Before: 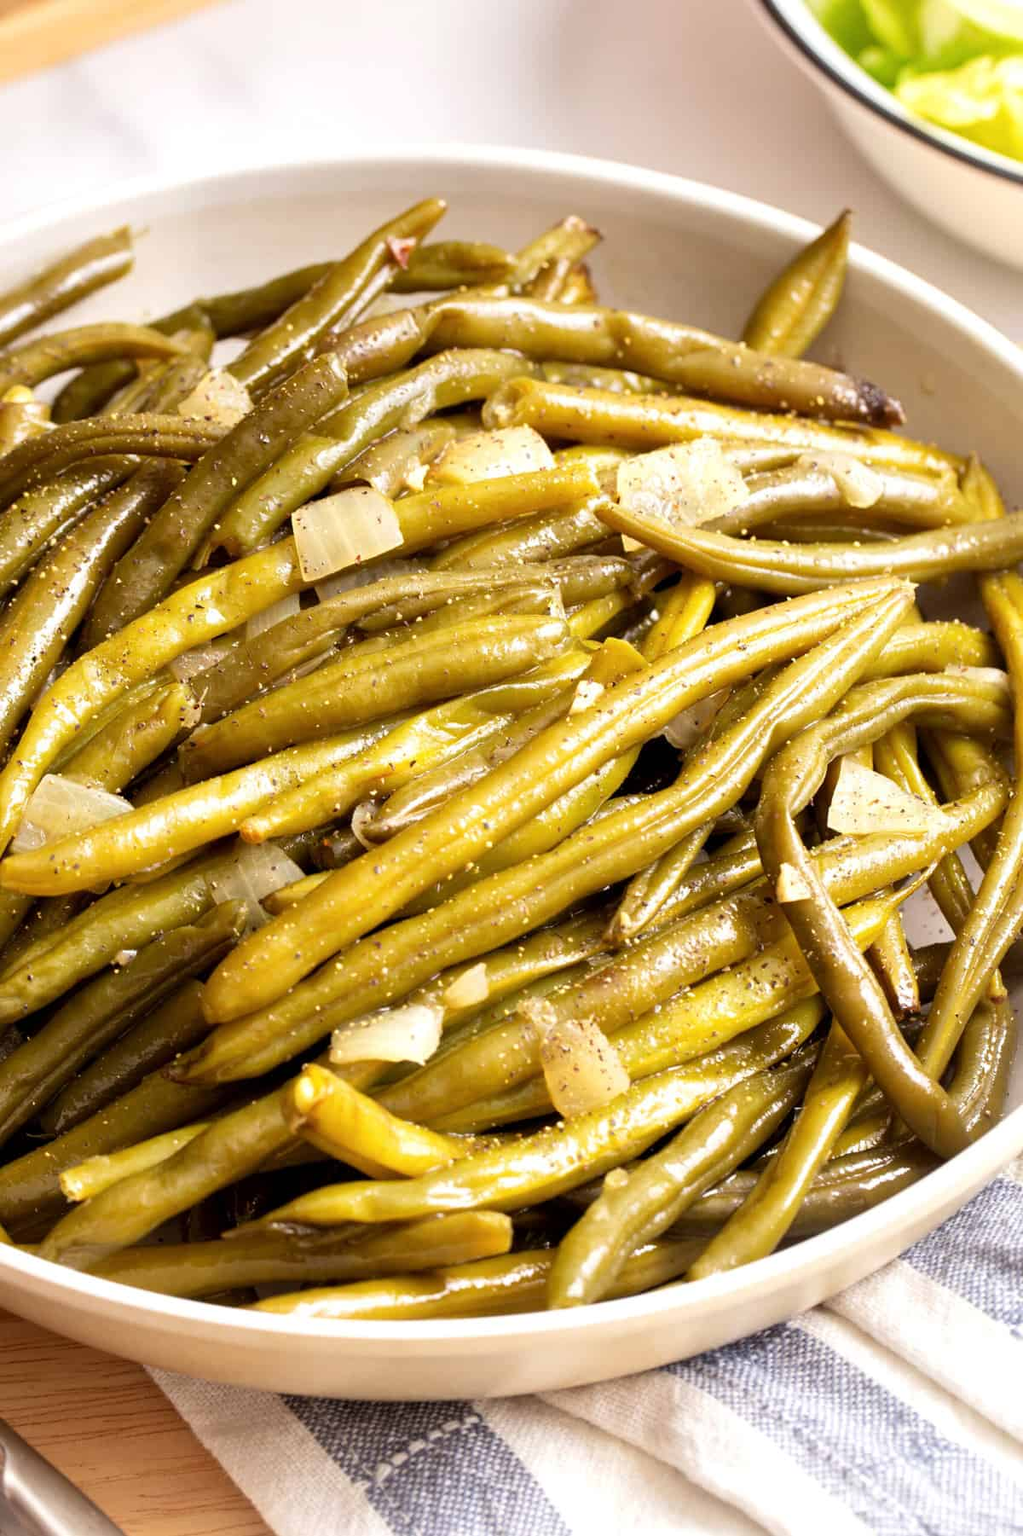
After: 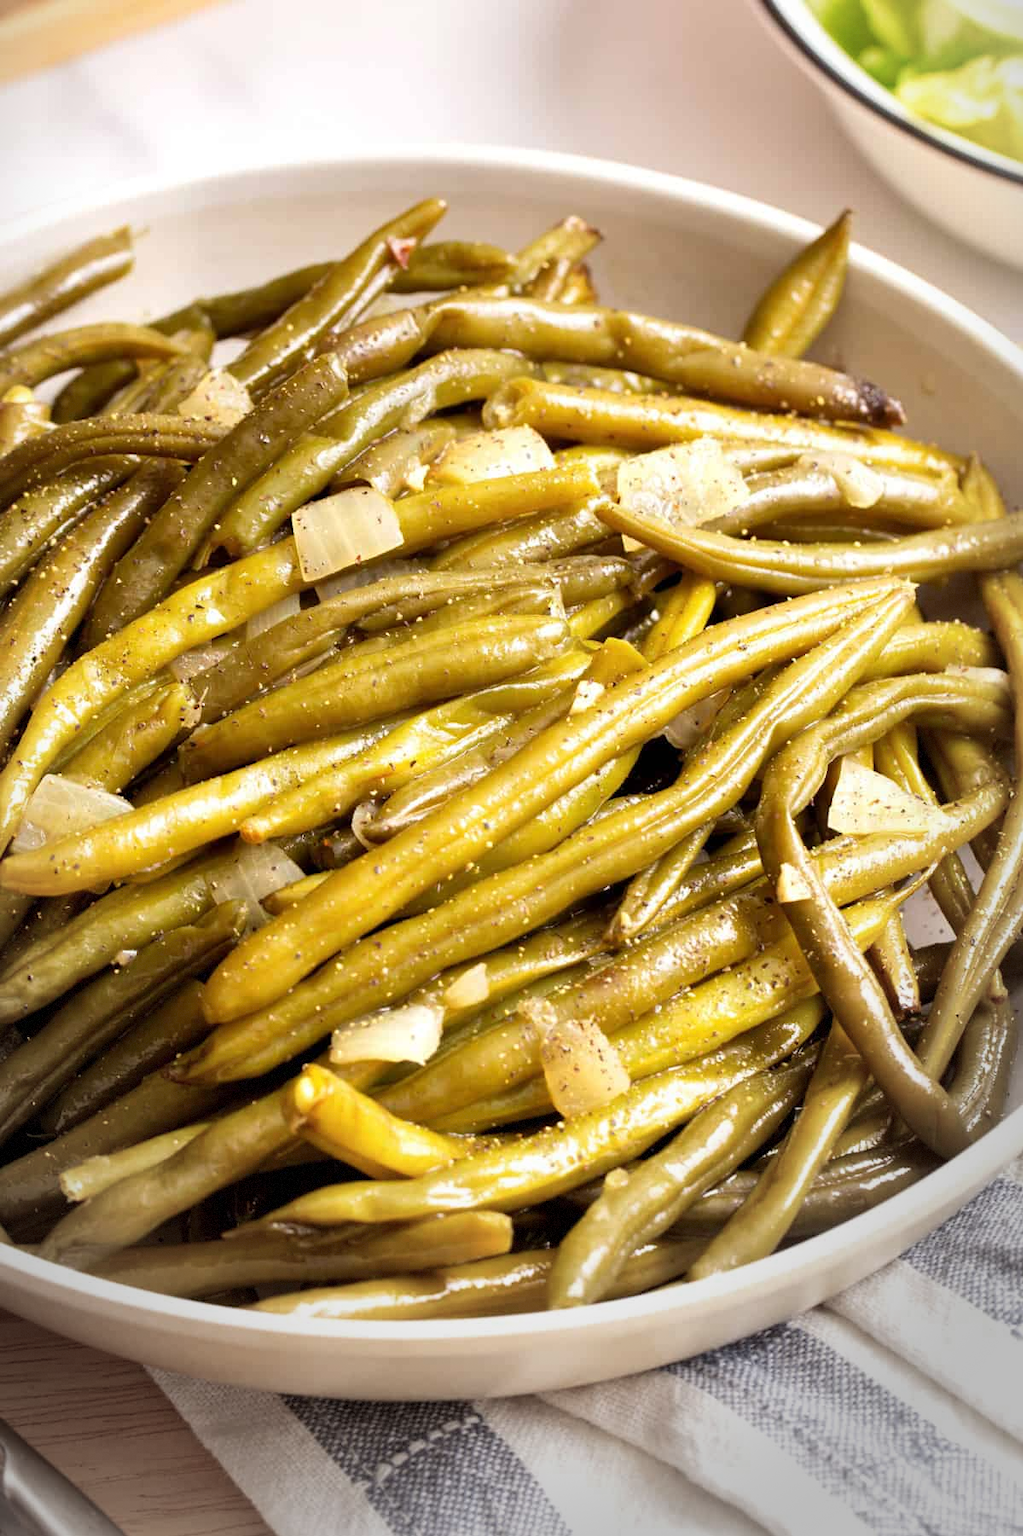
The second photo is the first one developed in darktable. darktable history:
vignetting: fall-off radius 69.53%, center (-0.057, -0.356), automatic ratio true, dithering 8-bit output
